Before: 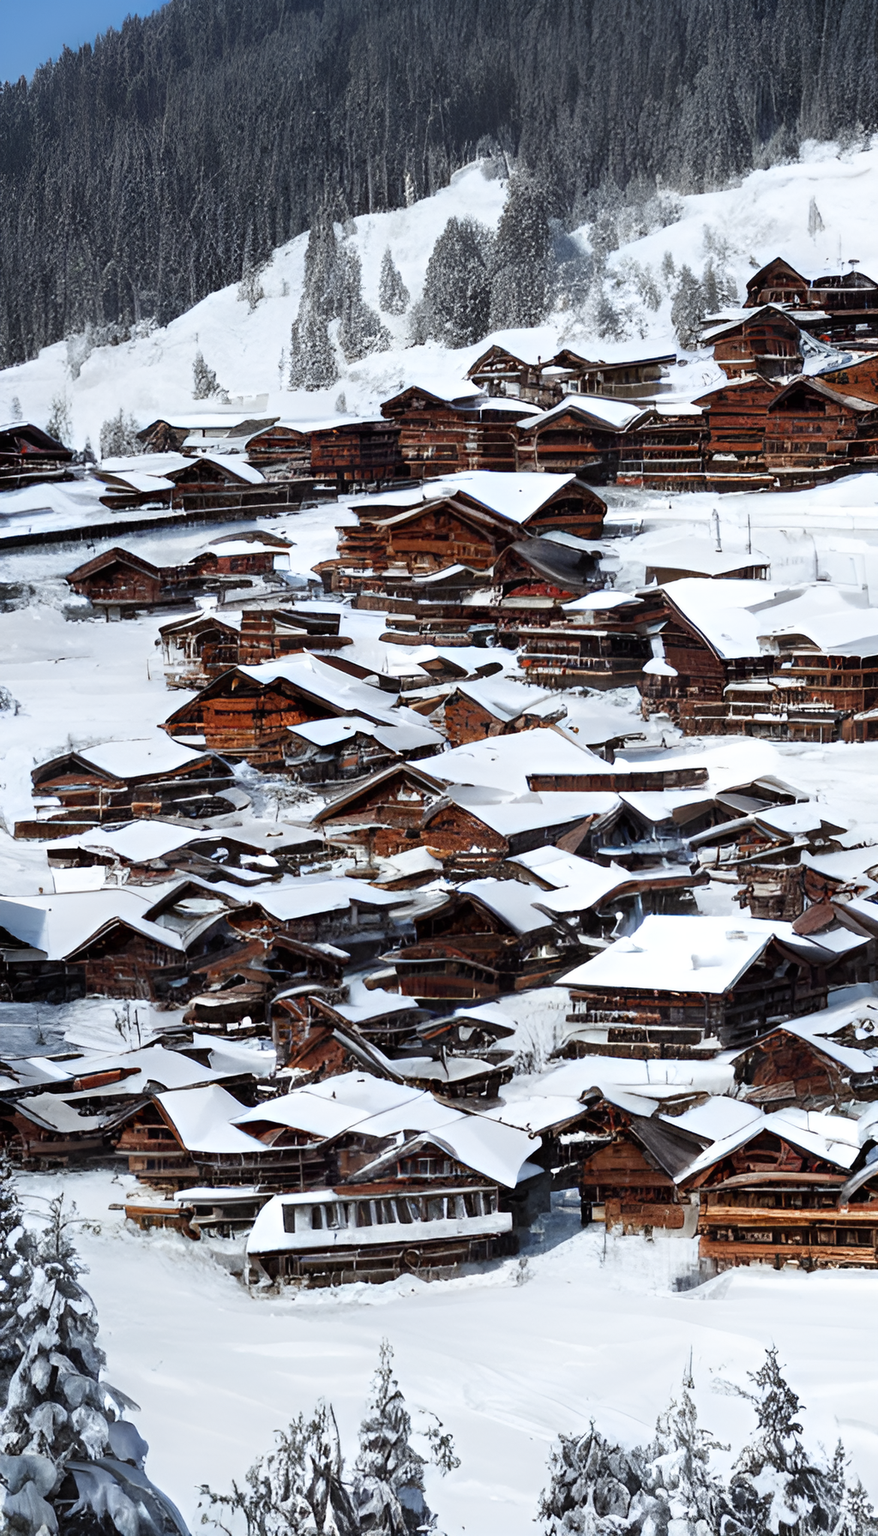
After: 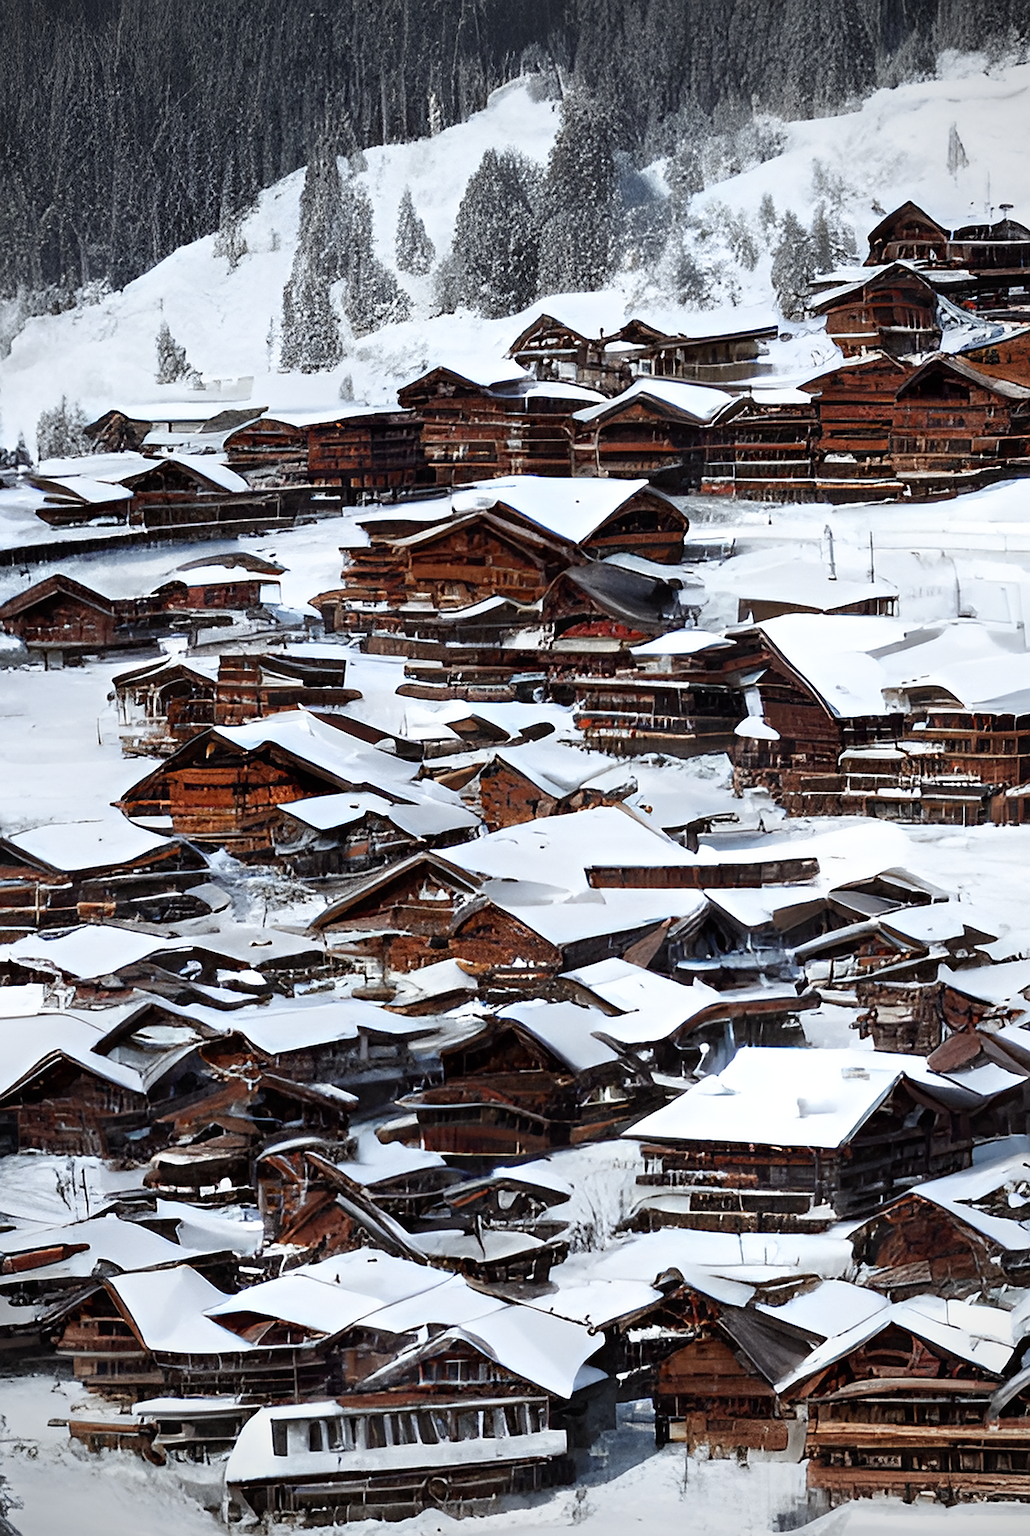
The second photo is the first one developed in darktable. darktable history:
vignetting: unbound false
crop: left 8.155%, top 6.611%, bottom 15.385%
base curve: curves: ch0 [(0, 0) (0.472, 0.455) (1, 1)], preserve colors none
sharpen: amount 0.575
